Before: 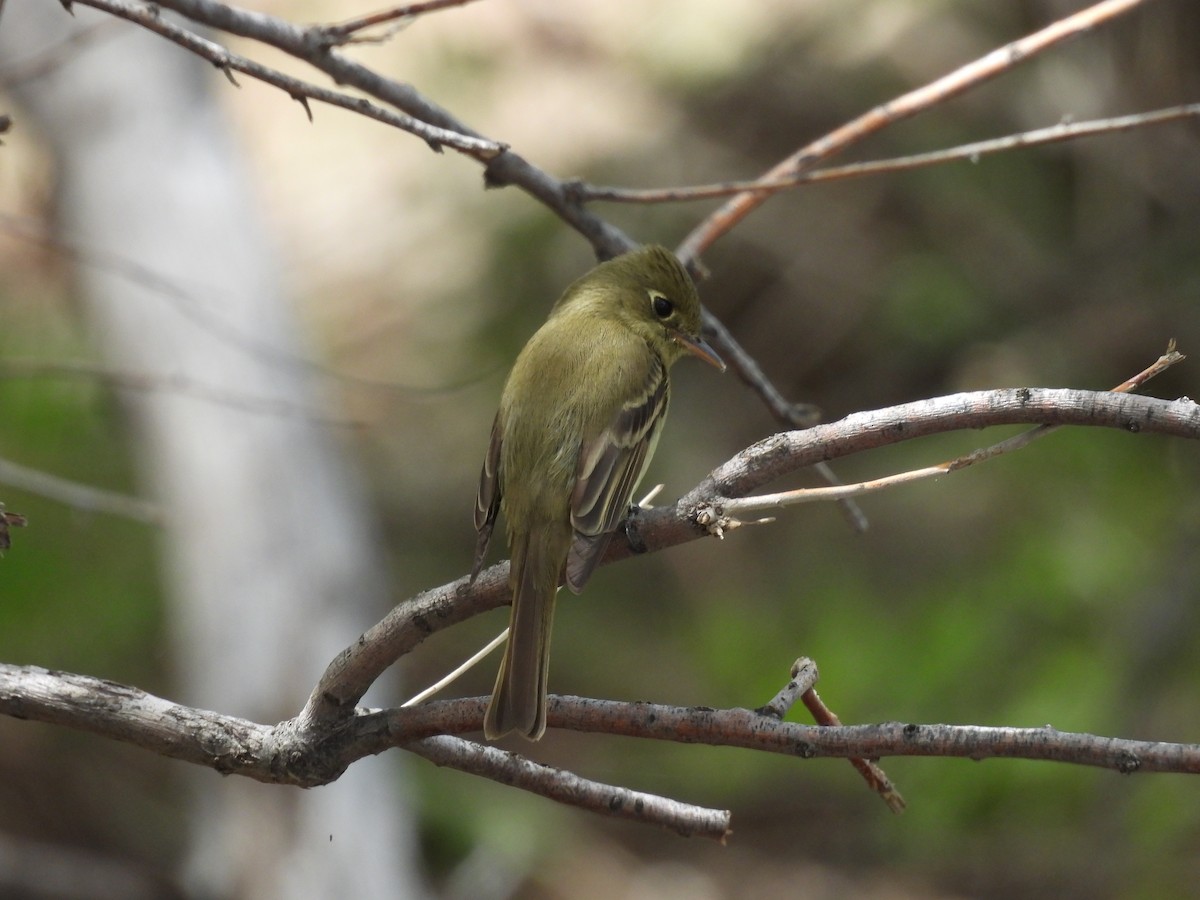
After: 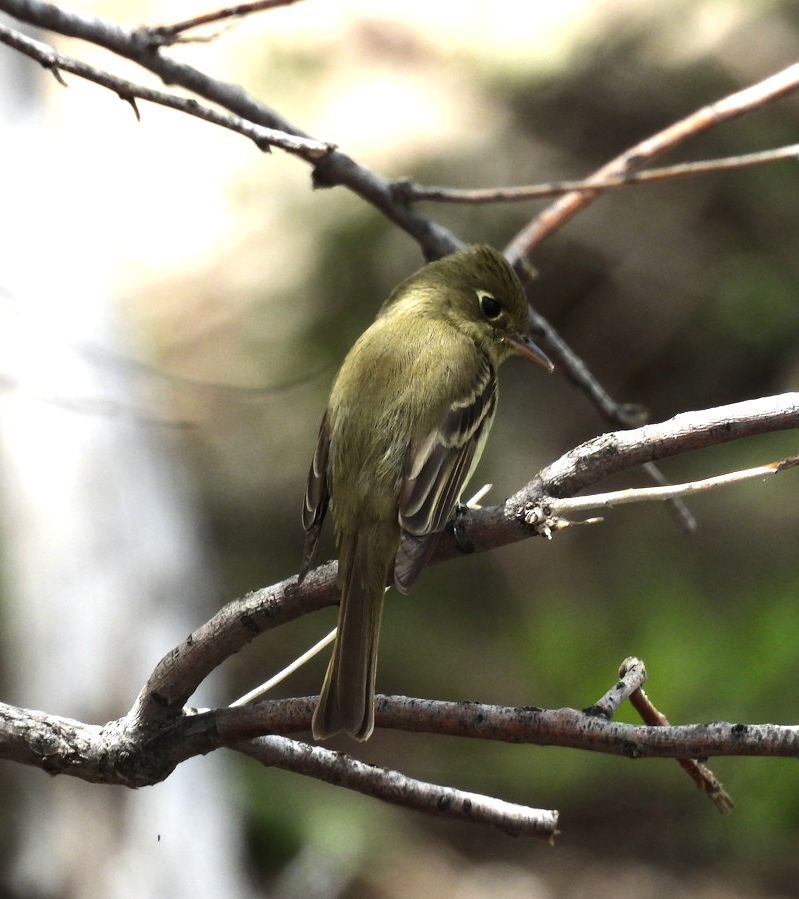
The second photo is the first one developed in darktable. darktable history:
crop and rotate: left 14.385%, right 18.948%
white balance: emerald 1
exposure: compensate exposure bias true, compensate highlight preservation false
tone equalizer: -8 EV -1.08 EV, -7 EV -1.01 EV, -6 EV -0.867 EV, -5 EV -0.578 EV, -3 EV 0.578 EV, -2 EV 0.867 EV, -1 EV 1.01 EV, +0 EV 1.08 EV, edges refinement/feathering 500, mask exposure compensation -1.57 EV, preserve details no
